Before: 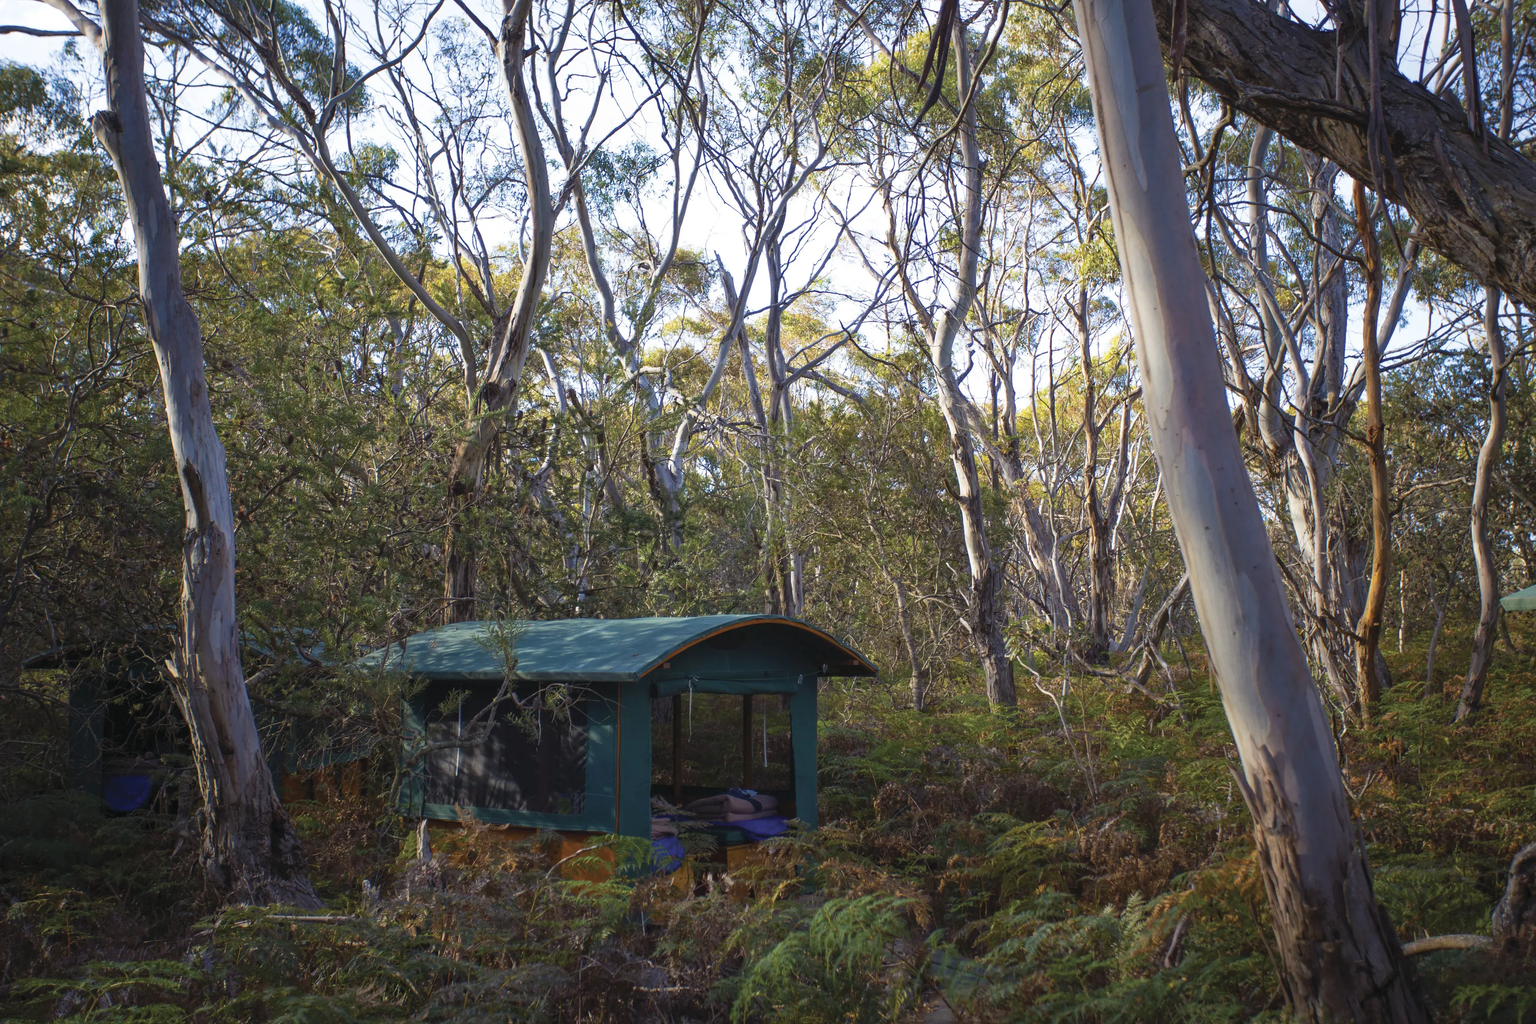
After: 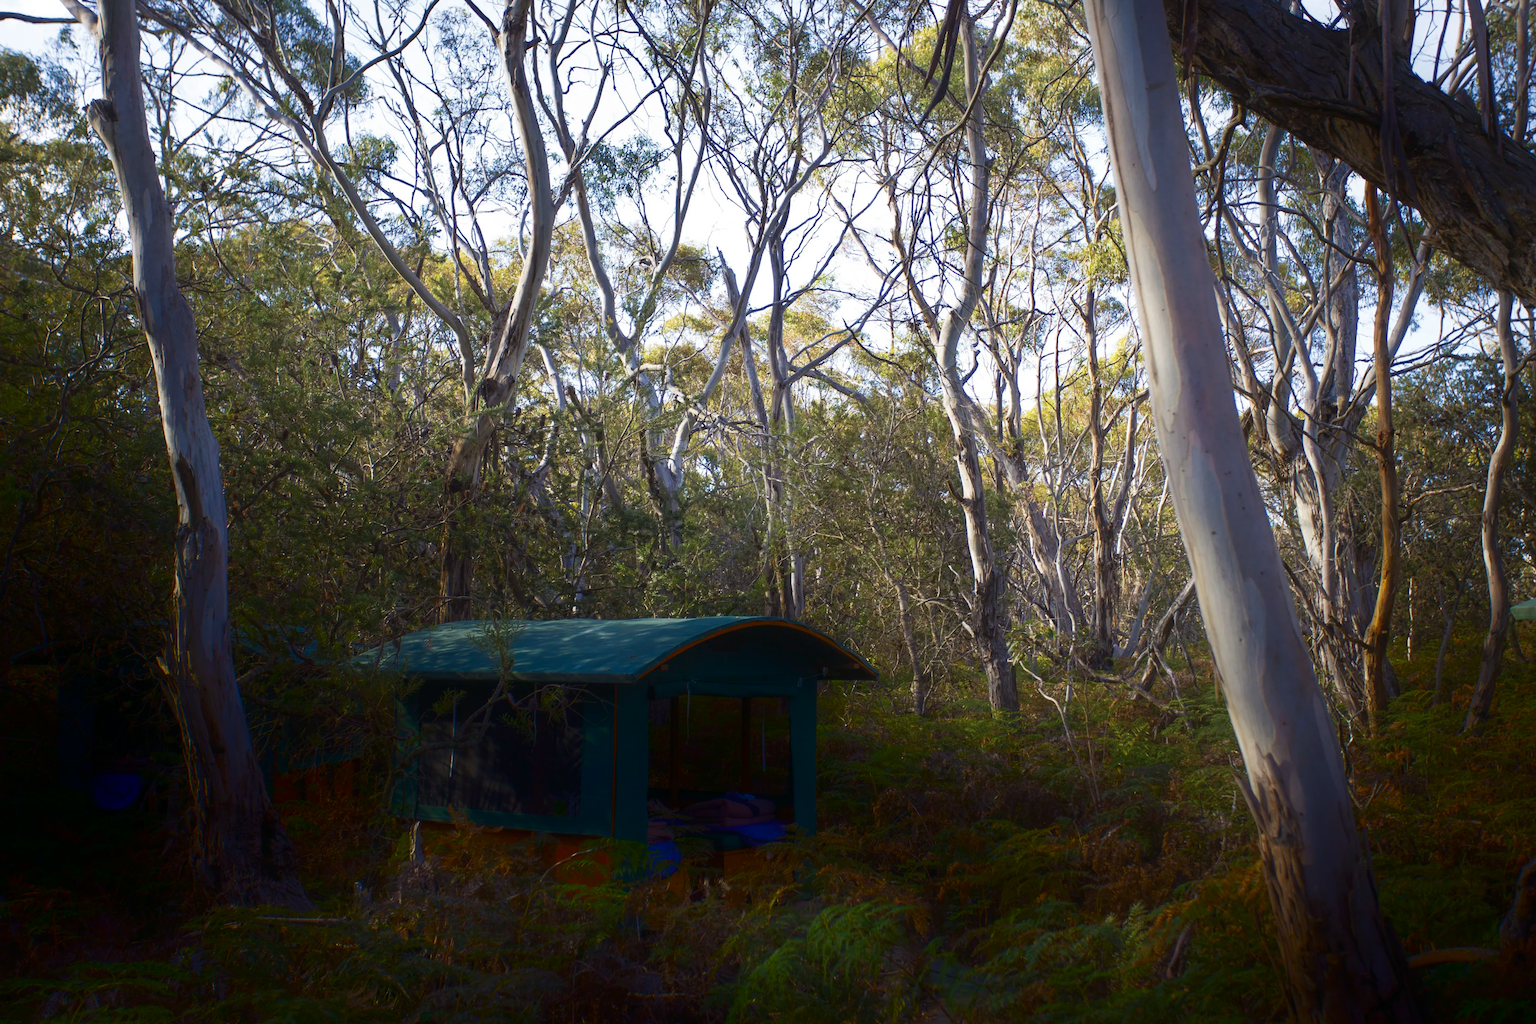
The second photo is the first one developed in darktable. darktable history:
crop and rotate: angle -0.53°
shadows and highlights: shadows -87.88, highlights -36.24, soften with gaussian
